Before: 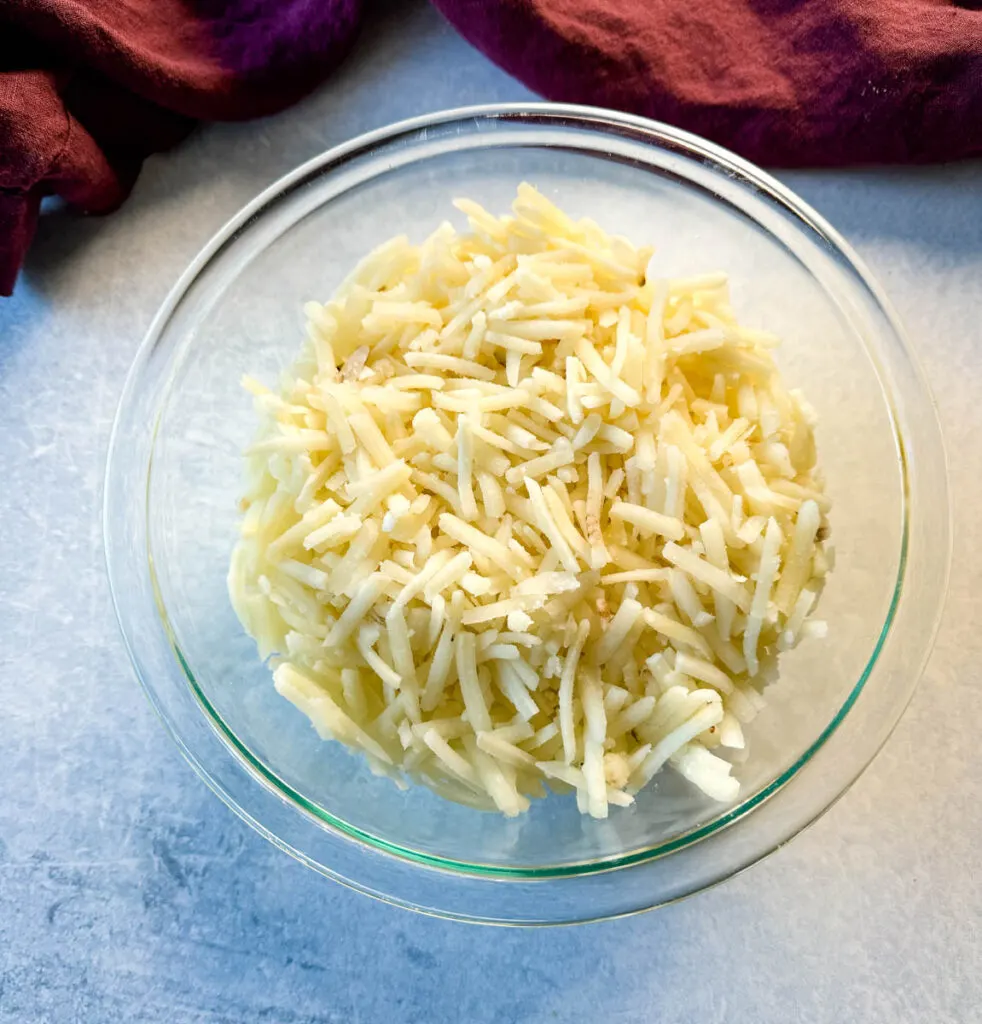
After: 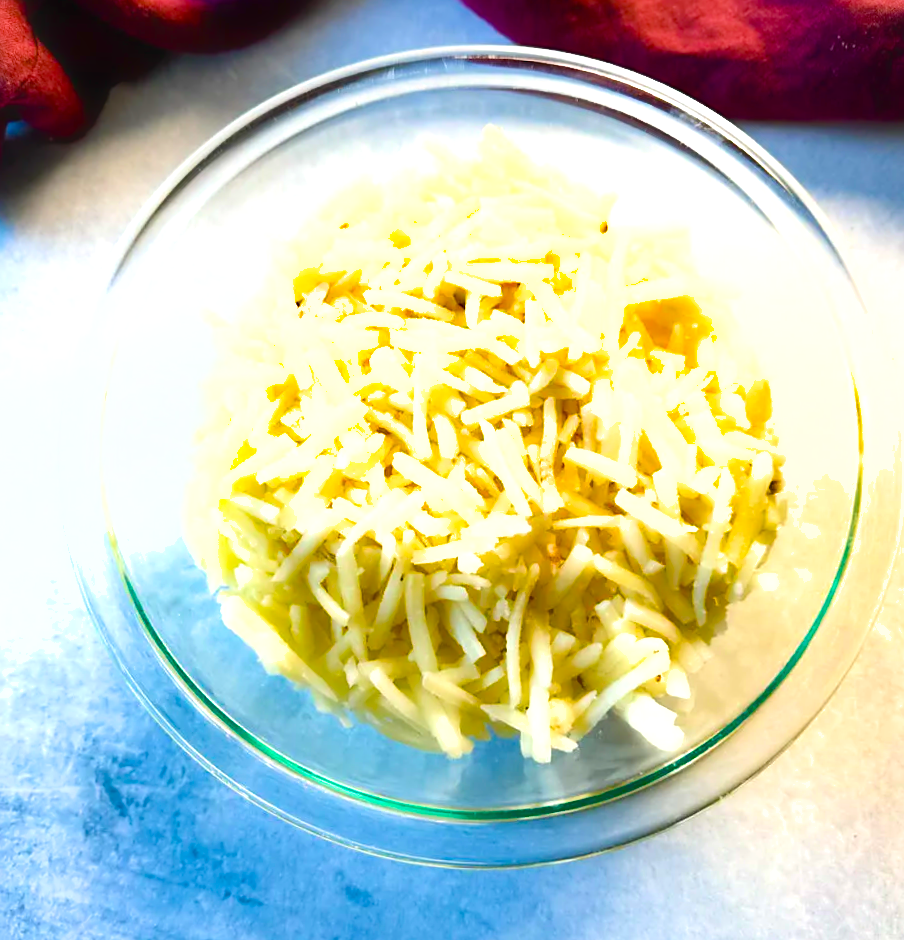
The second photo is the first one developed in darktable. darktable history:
exposure: black level correction 0, exposure 0.693 EV, compensate highlight preservation false
crop and rotate: angle -2.06°, left 3.102%, top 4.172%, right 1.391%, bottom 0.552%
velvia: strength 32.34%, mid-tones bias 0.203
sharpen: on, module defaults
contrast equalizer: y [[0.5, 0.542, 0.583, 0.625, 0.667, 0.708], [0.5 ×6], [0.5 ×6], [0, 0.033, 0.067, 0.1, 0.133, 0.167], [0, 0.05, 0.1, 0.15, 0.2, 0.25]], mix -0.999
shadows and highlights: shadows 58.22, soften with gaussian
